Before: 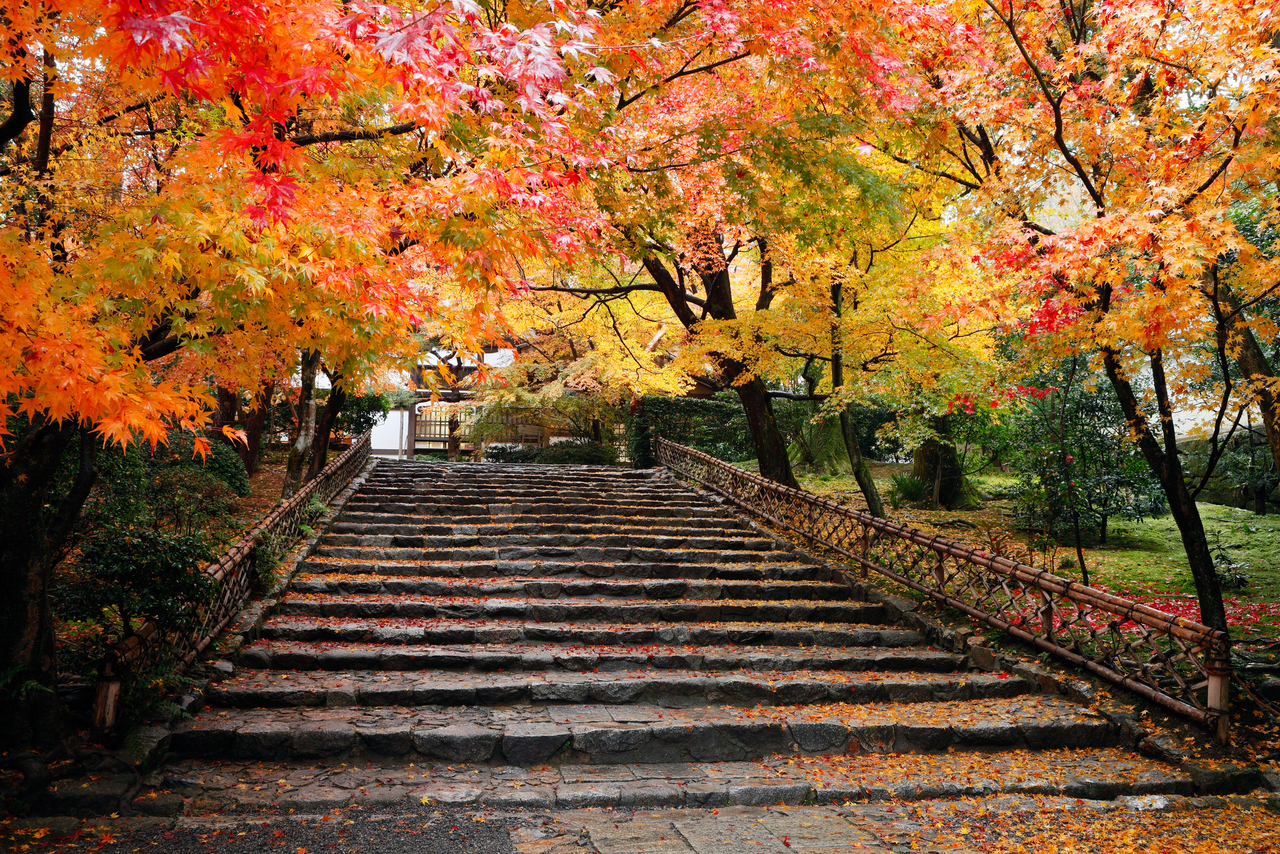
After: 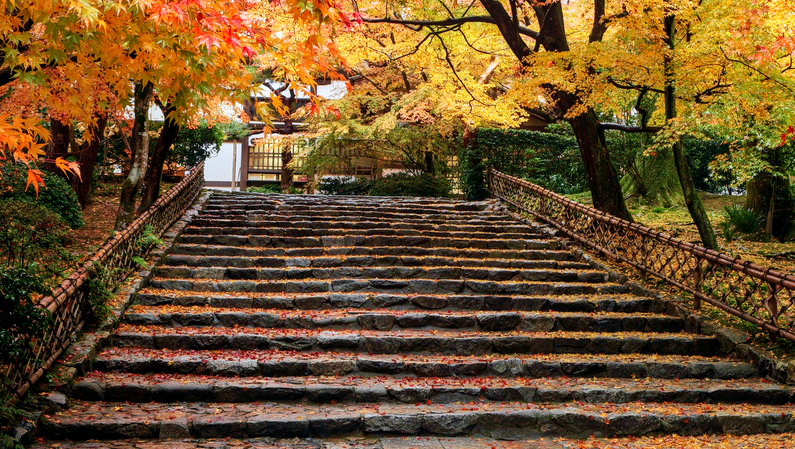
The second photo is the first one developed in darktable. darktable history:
crop: left 13.087%, top 31.477%, right 24.799%, bottom 15.888%
velvia: strength 75%
local contrast: on, module defaults
